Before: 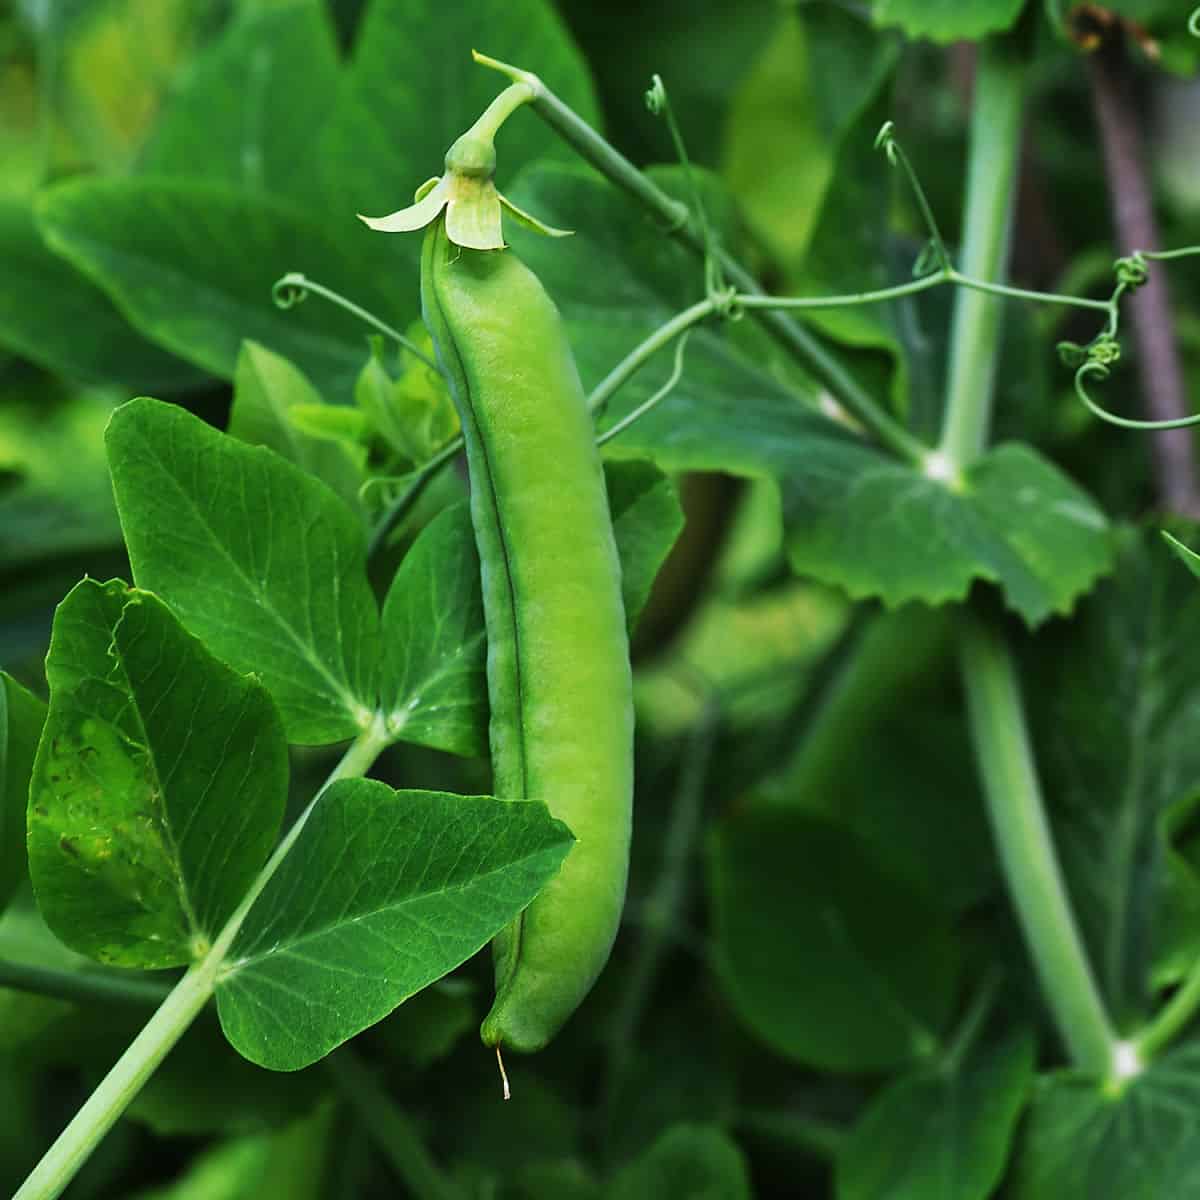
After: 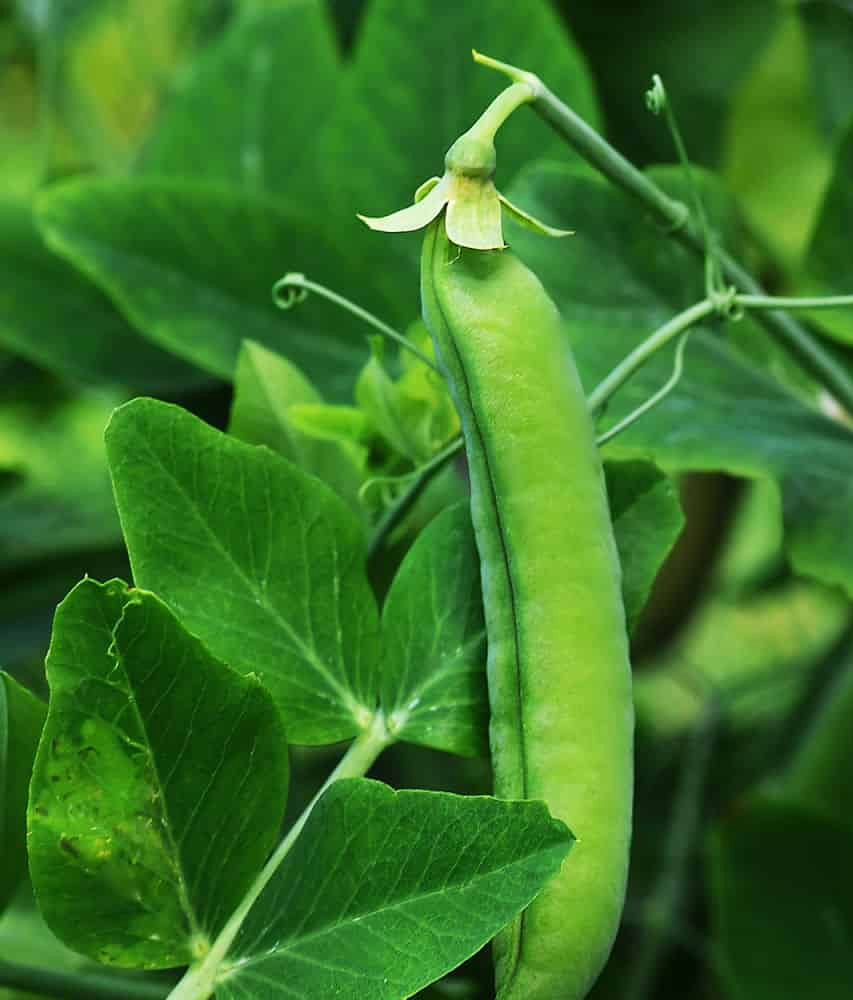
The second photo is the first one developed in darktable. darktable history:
contrast brightness saturation: contrast 0.1, brightness 0.02, saturation 0.02
crop: right 28.885%, bottom 16.626%
